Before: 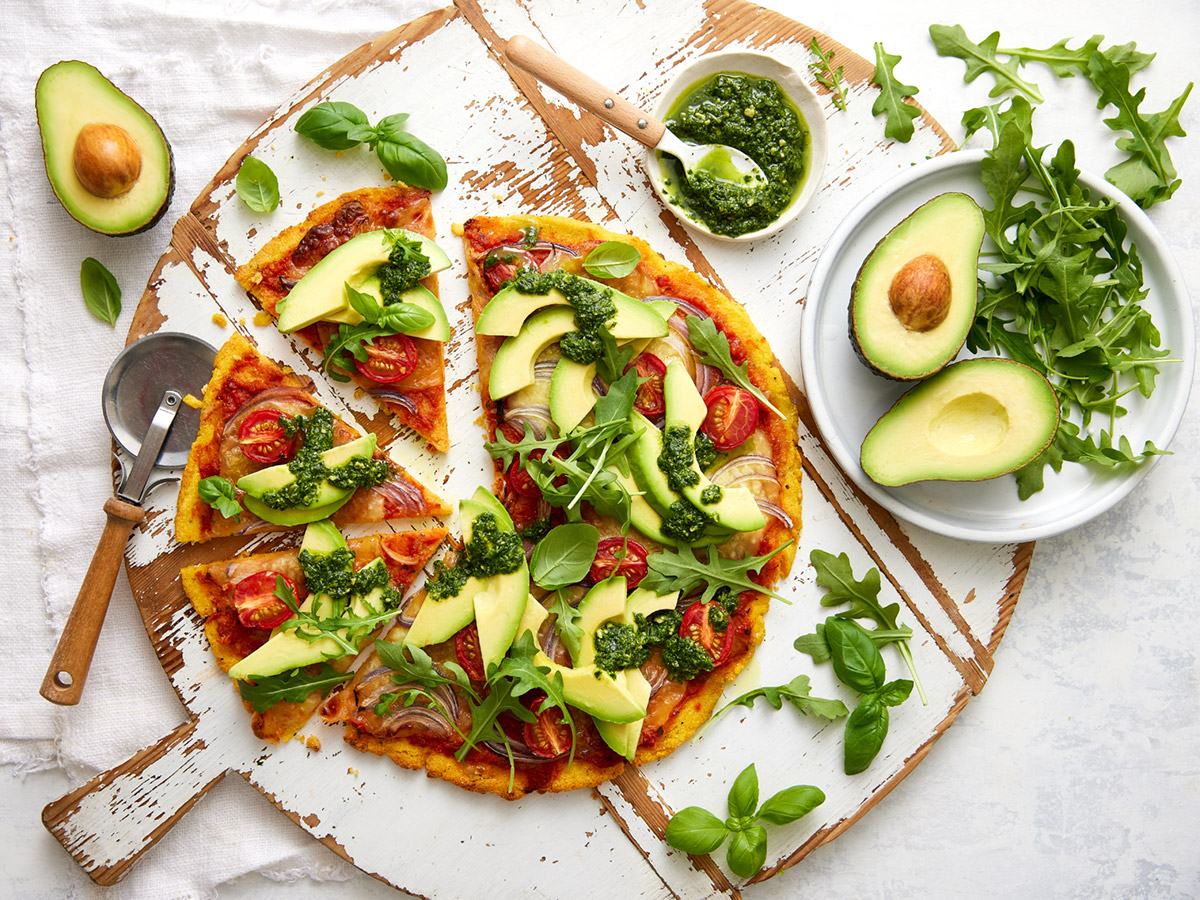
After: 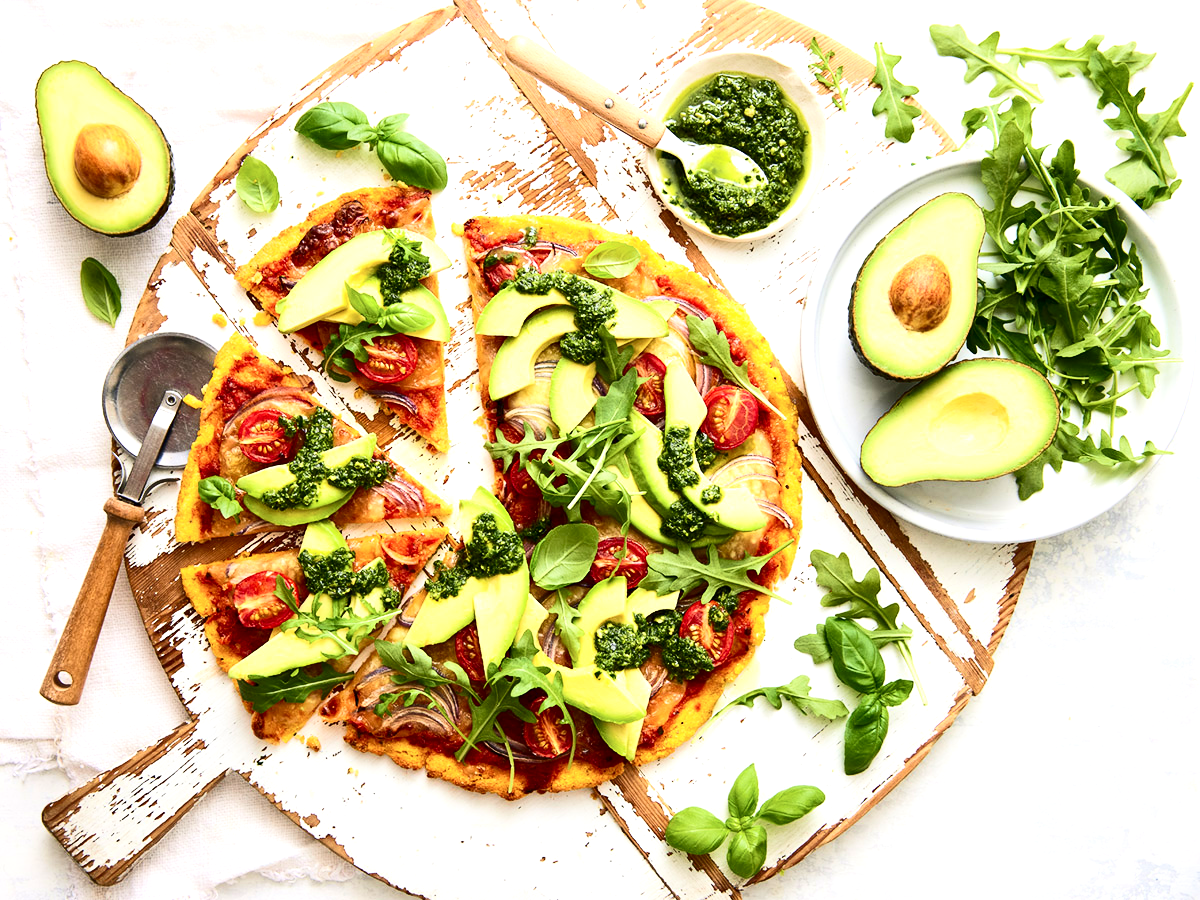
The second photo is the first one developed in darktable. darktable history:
exposure: exposure 0.558 EV, compensate highlight preservation false
velvia: on, module defaults
contrast brightness saturation: contrast 0.289
tone curve: curves: ch0 [(0, 0) (0.003, 0.003) (0.011, 0.011) (0.025, 0.025) (0.044, 0.044) (0.069, 0.069) (0.1, 0.099) (0.136, 0.135) (0.177, 0.176) (0.224, 0.223) (0.277, 0.275) (0.335, 0.333) (0.399, 0.396) (0.468, 0.465) (0.543, 0.541) (0.623, 0.622) (0.709, 0.708) (0.801, 0.8) (0.898, 0.897) (1, 1)], color space Lab, independent channels
